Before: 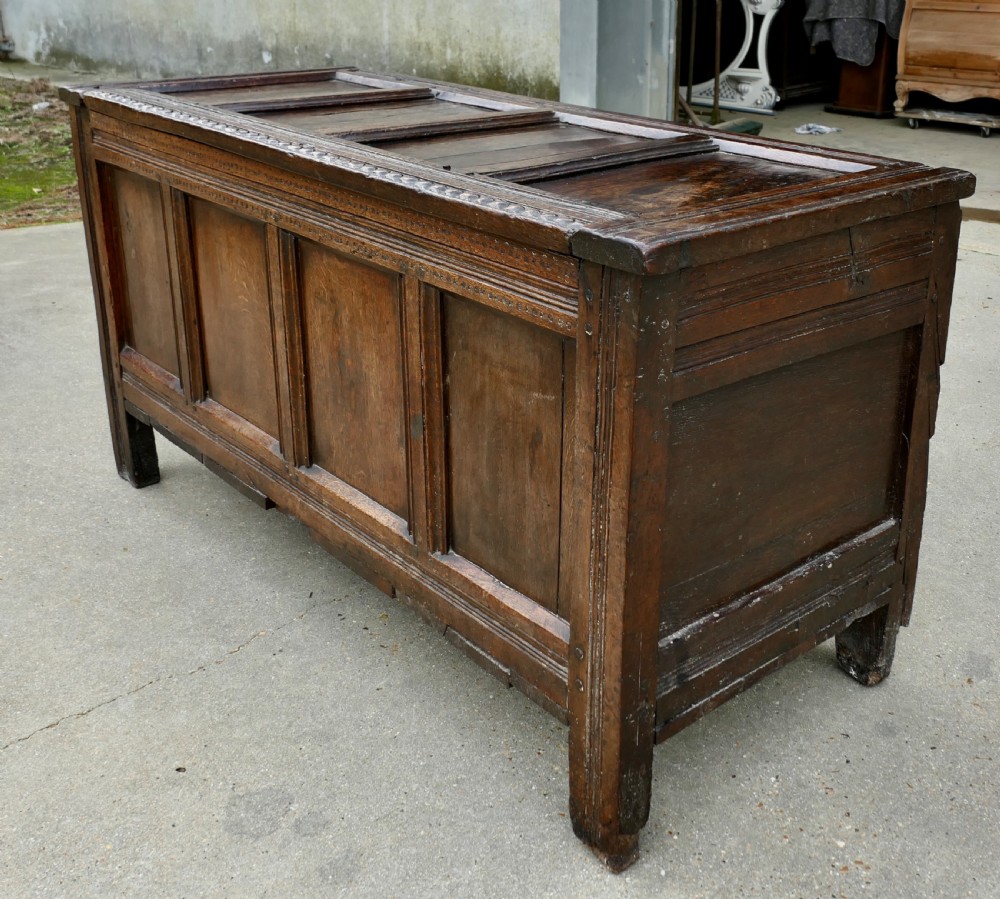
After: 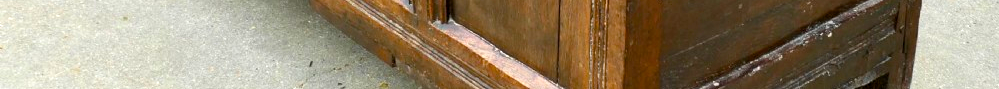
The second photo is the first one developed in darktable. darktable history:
crop and rotate: top 59.084%, bottom 30.916%
color balance rgb: perceptual saturation grading › global saturation 30%, global vibrance 20%
exposure: black level correction 0.001, exposure 0.675 EV, compensate highlight preservation false
